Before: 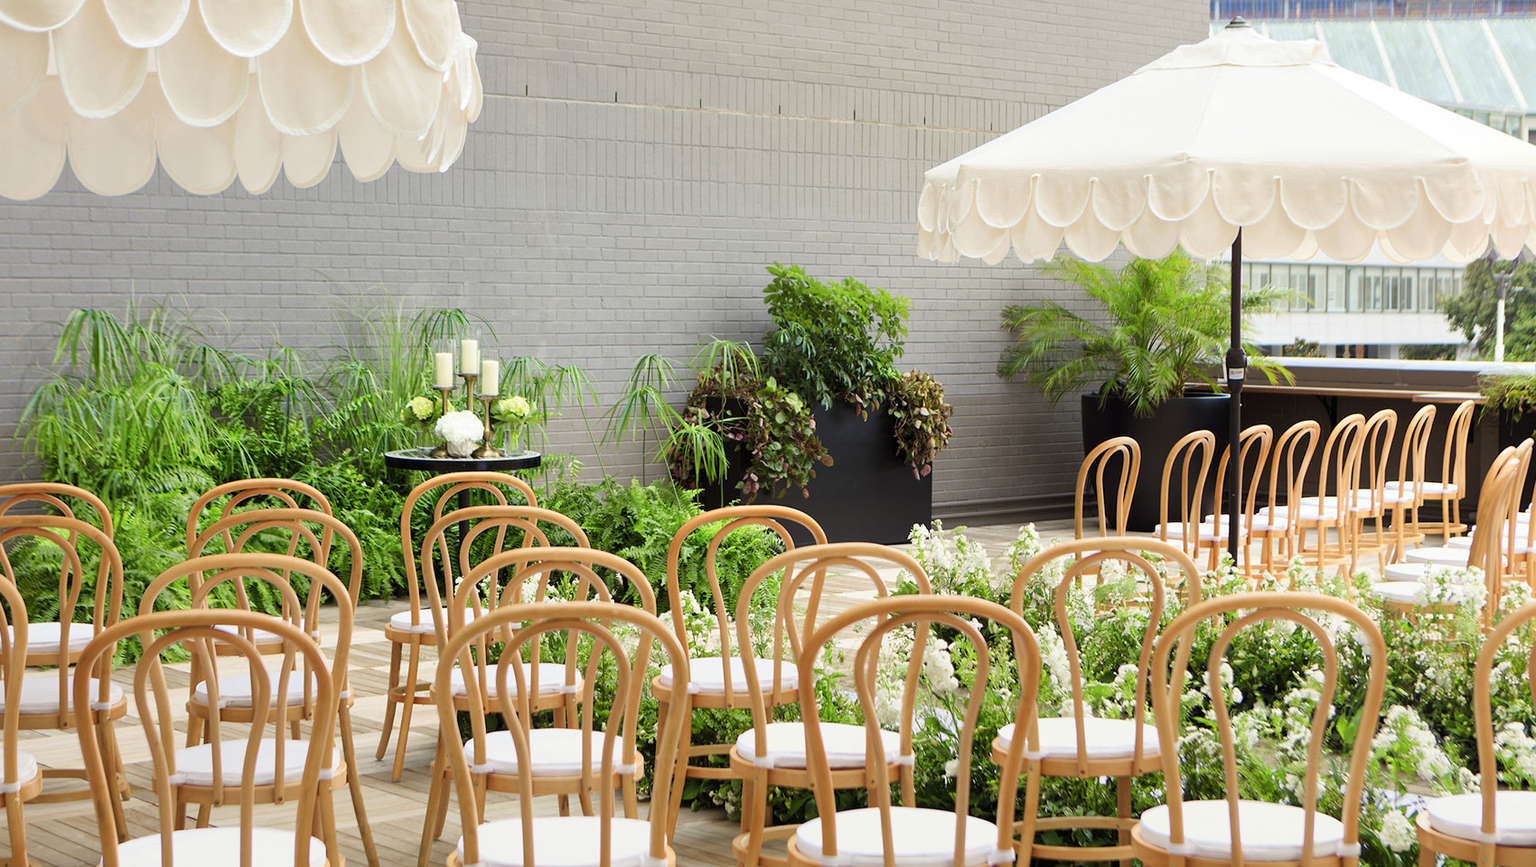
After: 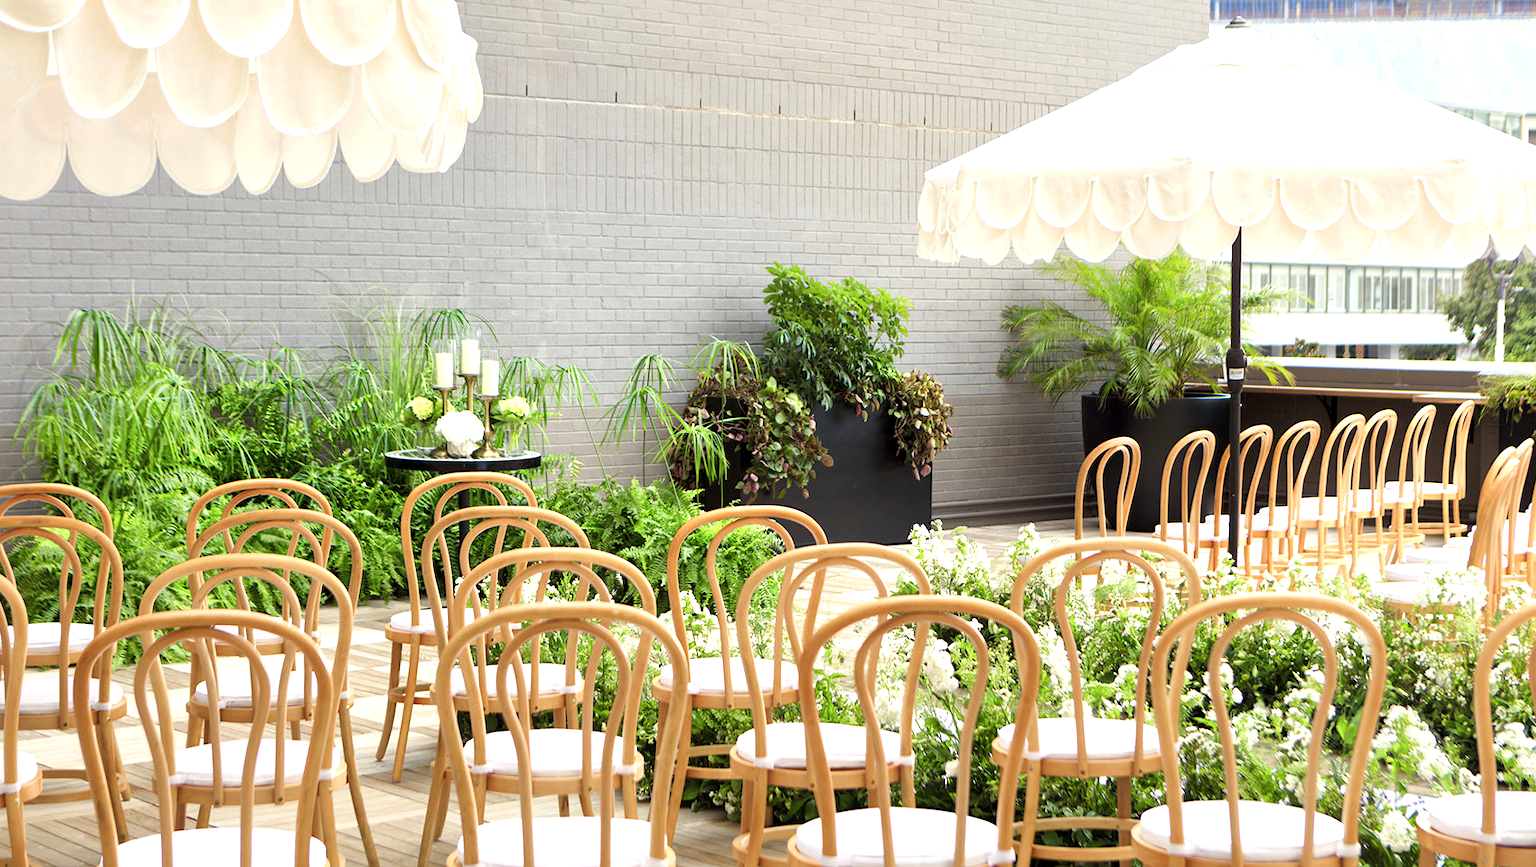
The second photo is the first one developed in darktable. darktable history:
local contrast: mode bilateral grid, contrast 20, coarseness 50, detail 120%, midtone range 0.2
exposure: black level correction 0.001, exposure 0.5 EV, compensate exposure bias true, compensate highlight preservation false
